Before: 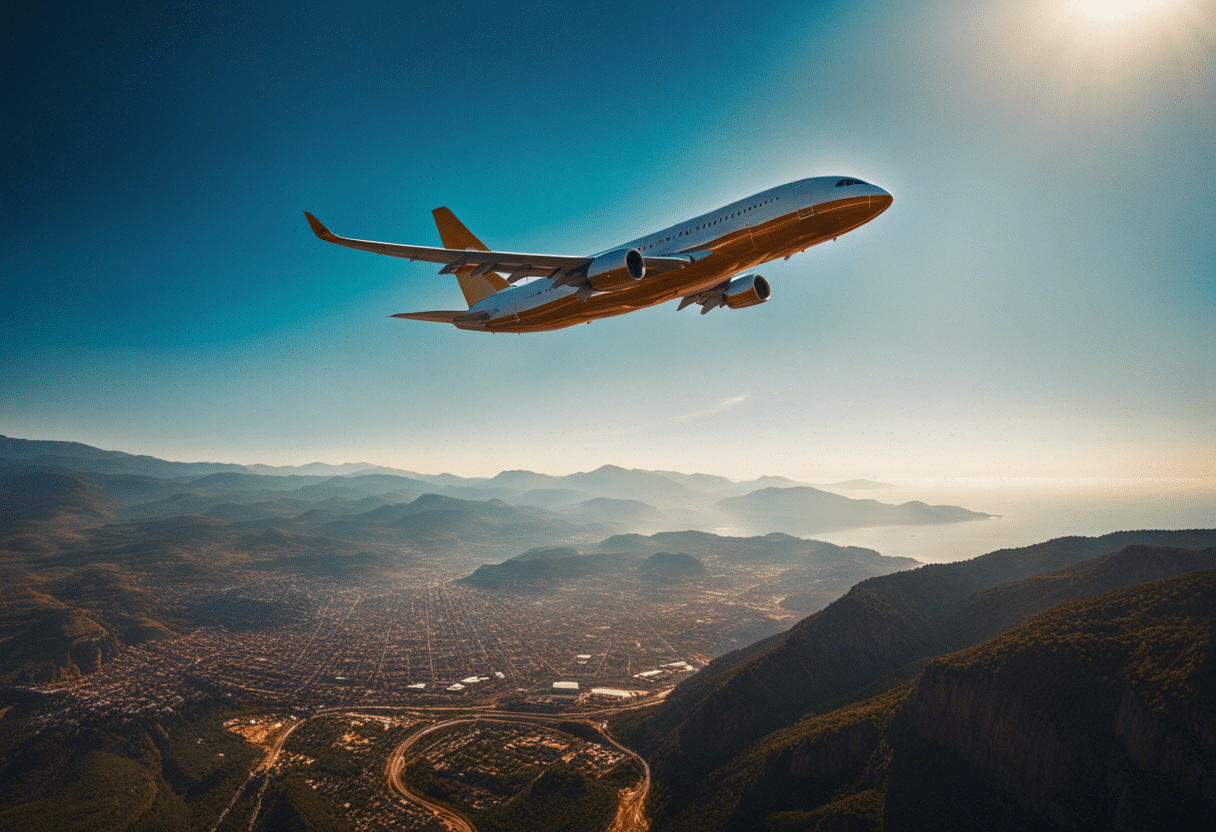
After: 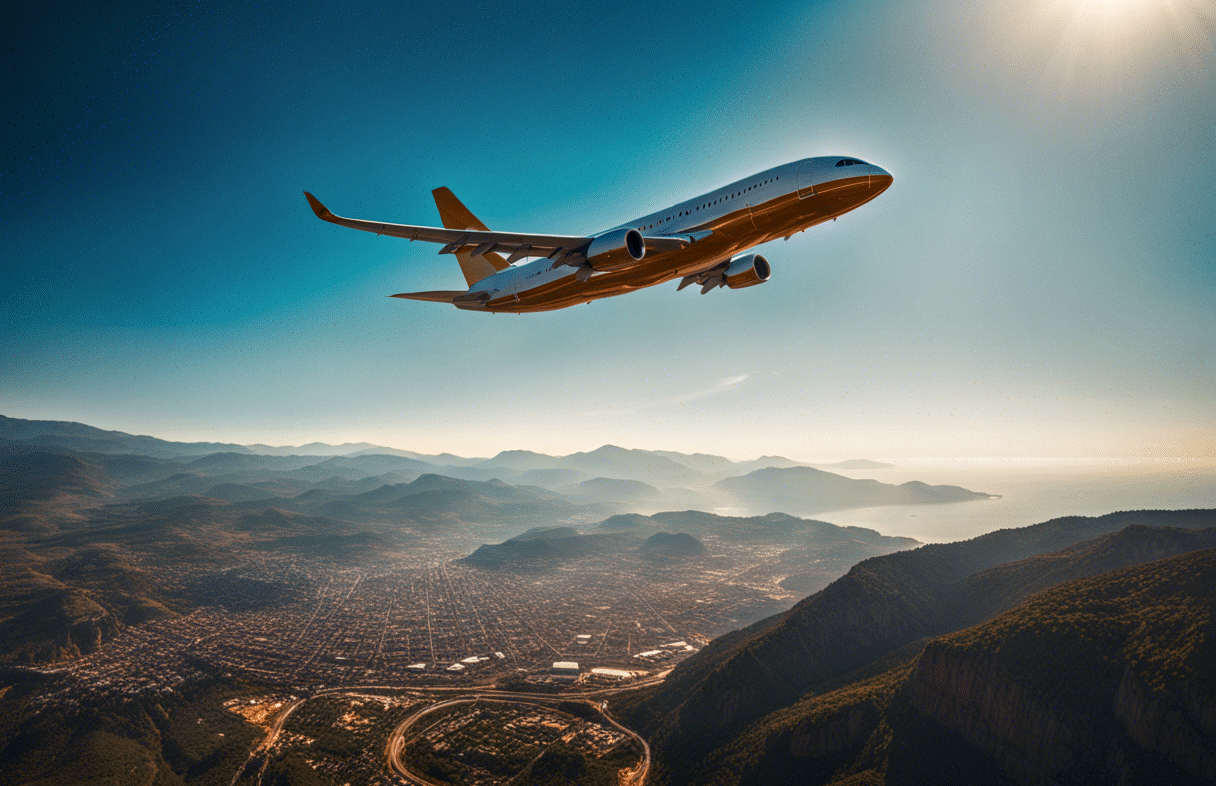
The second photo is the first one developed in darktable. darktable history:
local contrast: detail 130%
white balance: emerald 1
crop and rotate: top 2.479%, bottom 3.018%
